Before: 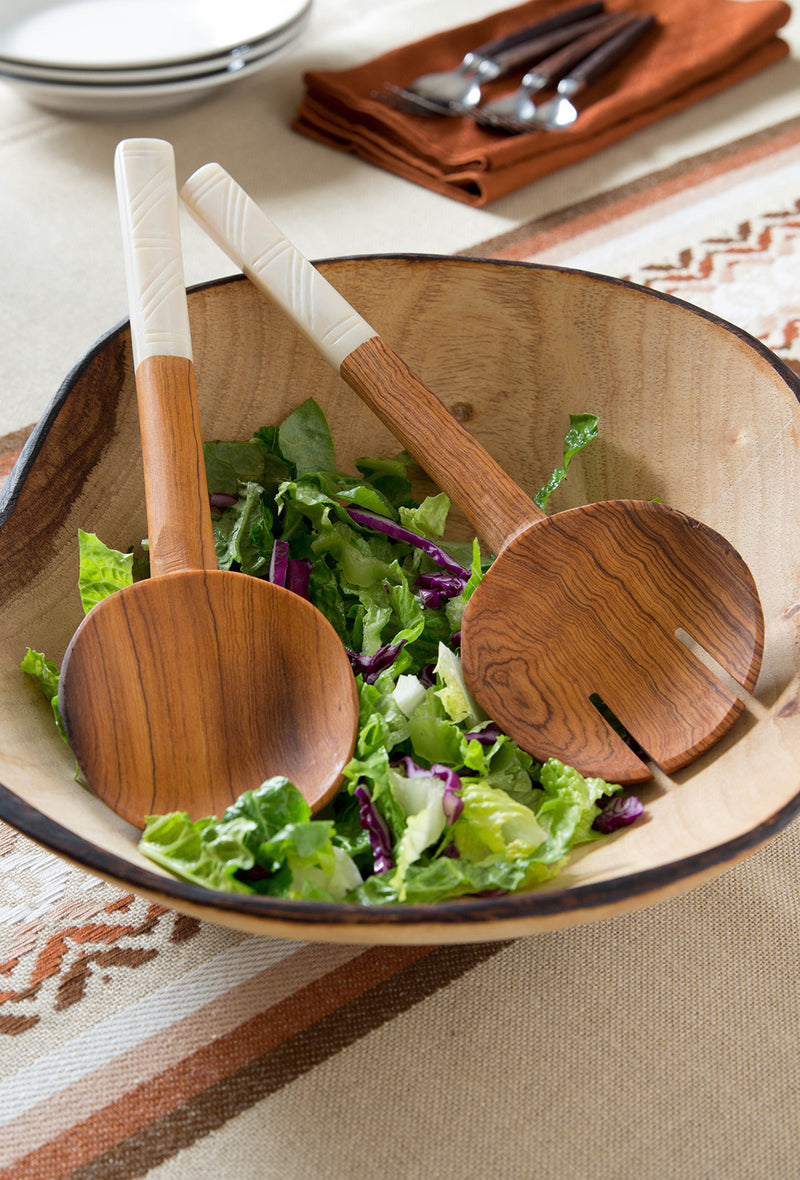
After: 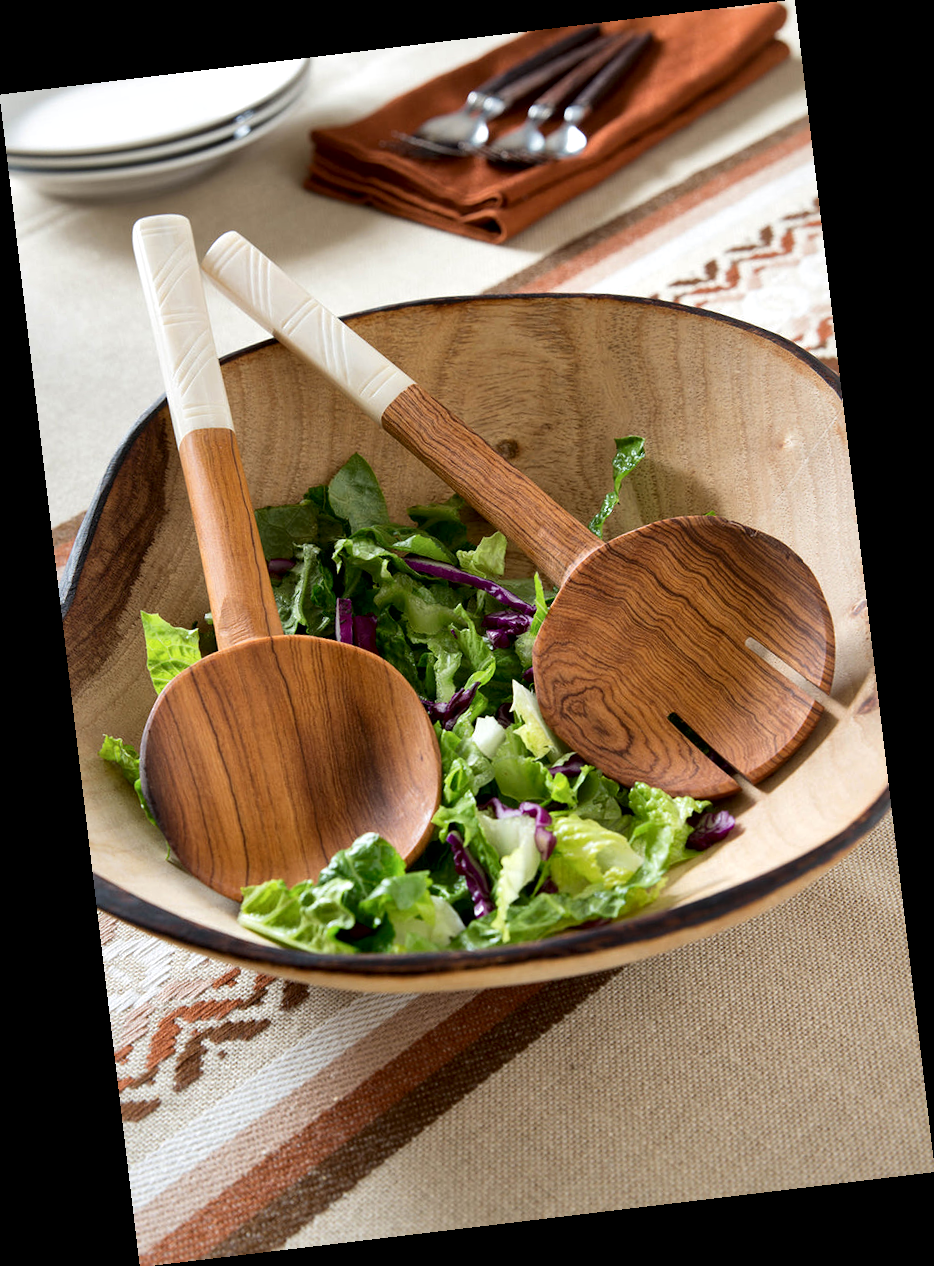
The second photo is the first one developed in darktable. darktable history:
local contrast: mode bilateral grid, contrast 25, coarseness 60, detail 151%, midtone range 0.2
rotate and perspective: rotation -6.83°, automatic cropping off
